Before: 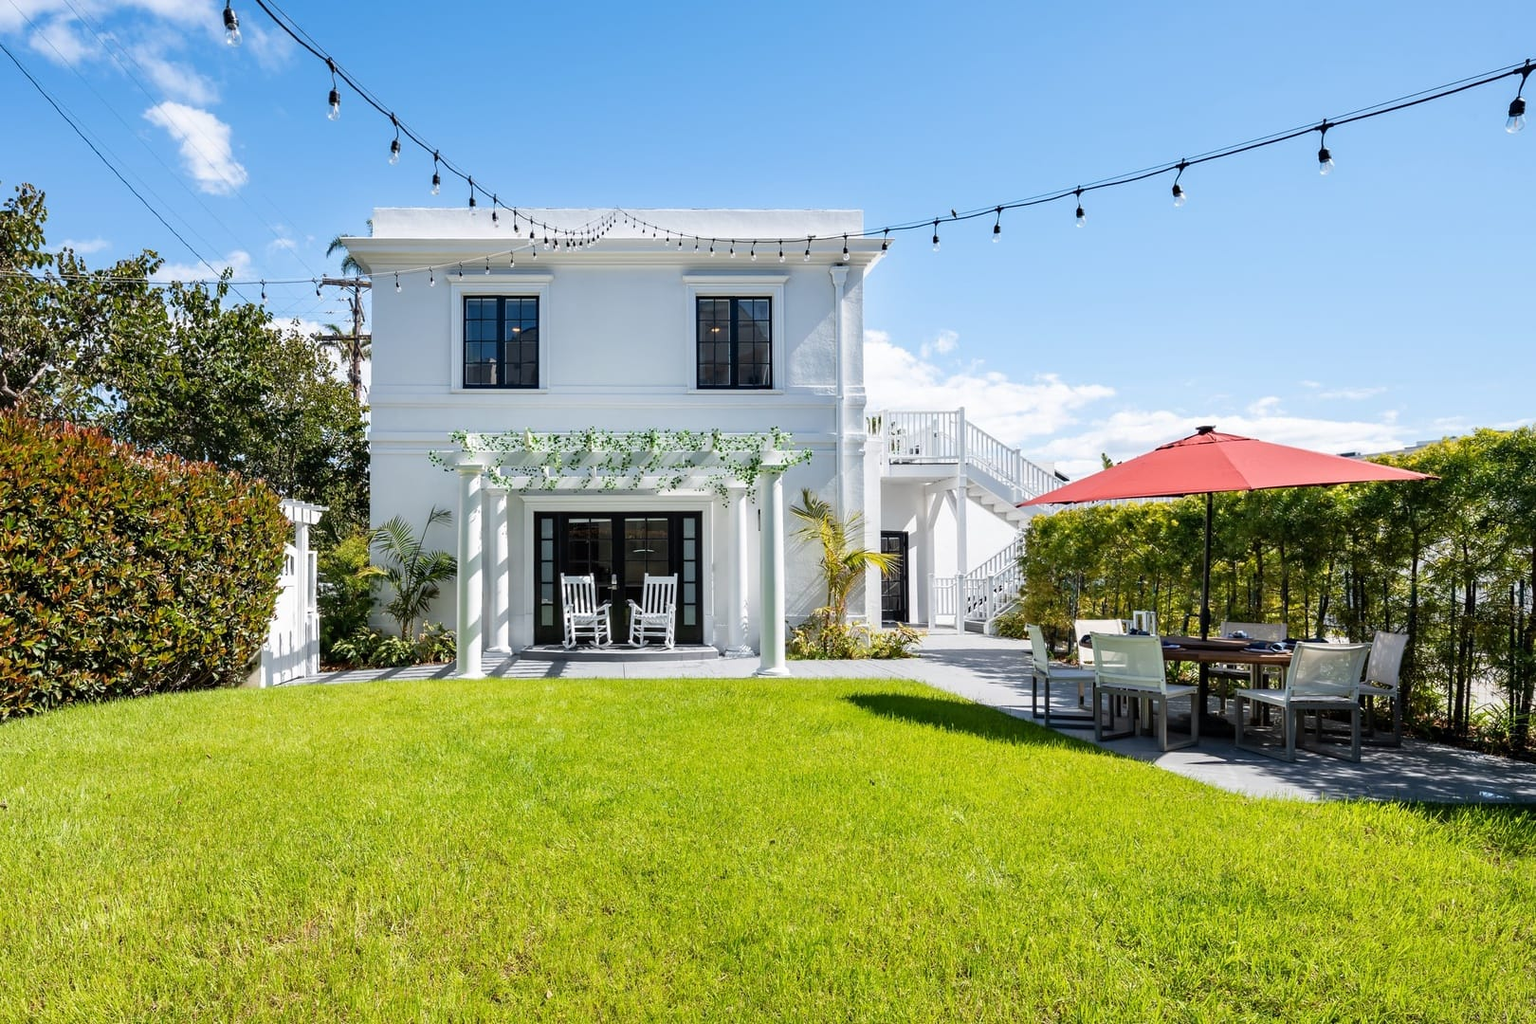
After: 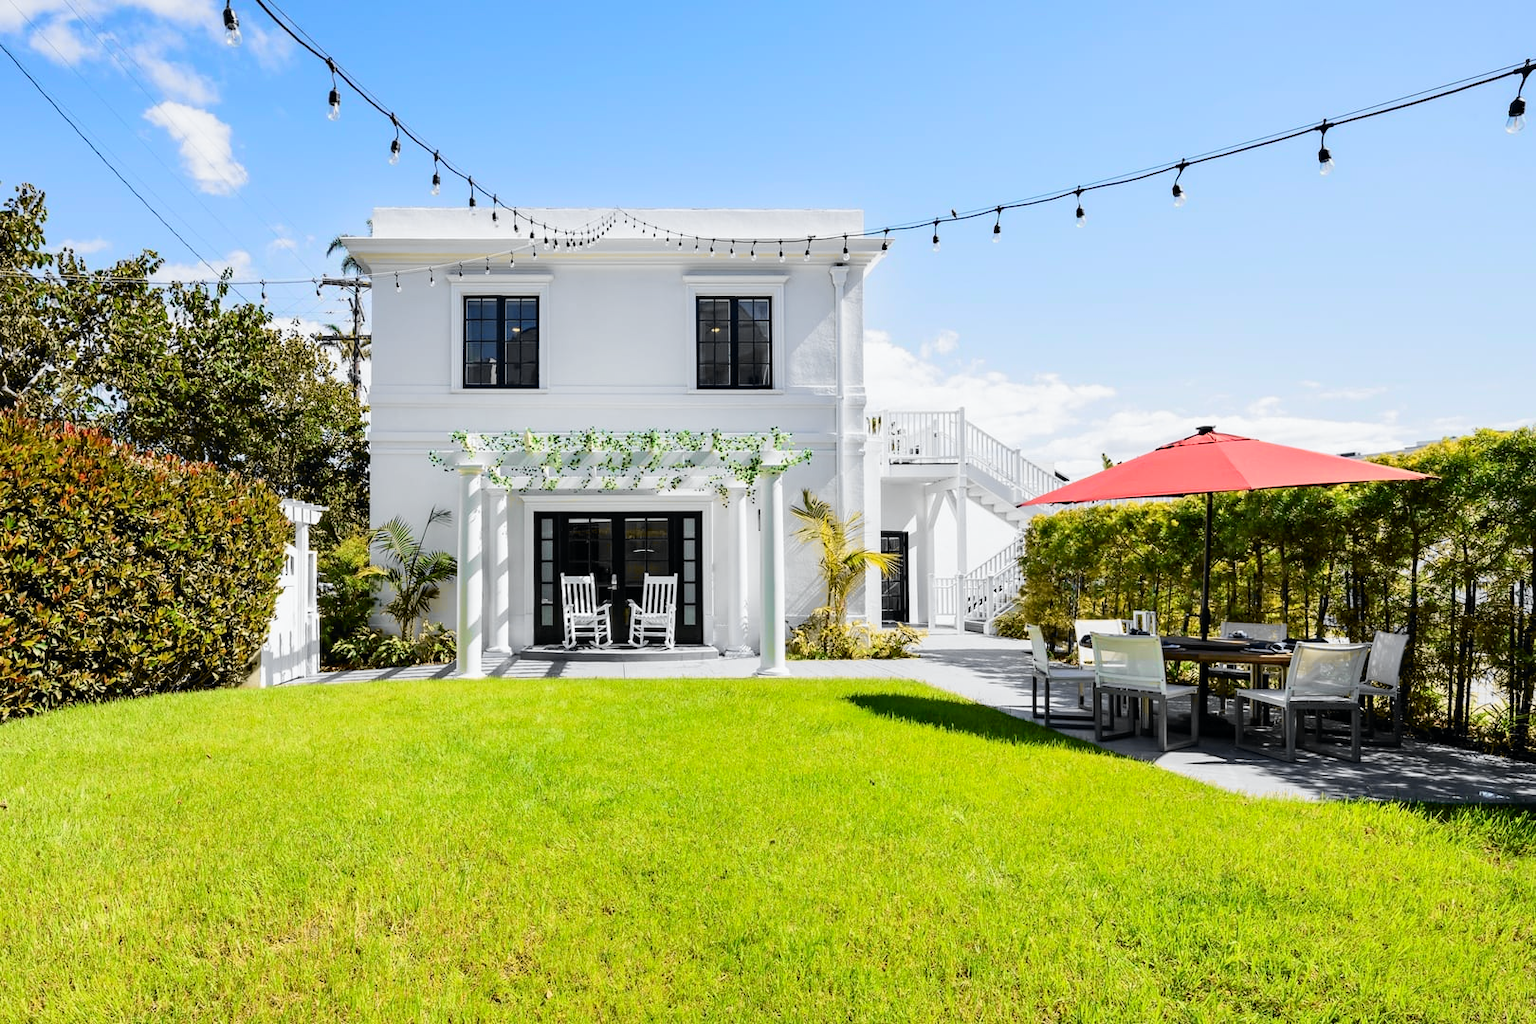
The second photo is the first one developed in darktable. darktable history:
tone curve: curves: ch0 [(0, 0) (0.071, 0.047) (0.266, 0.26) (0.483, 0.554) (0.753, 0.811) (1, 0.983)]; ch1 [(0, 0) (0.346, 0.307) (0.408, 0.387) (0.463, 0.465) (0.482, 0.493) (0.502, 0.499) (0.517, 0.502) (0.55, 0.548) (0.597, 0.61) (0.651, 0.698) (1, 1)]; ch2 [(0, 0) (0.346, 0.34) (0.434, 0.46) (0.485, 0.494) (0.5, 0.498) (0.517, 0.506) (0.526, 0.545) (0.583, 0.61) (0.625, 0.659) (1, 1)], color space Lab, independent channels, preserve colors none
